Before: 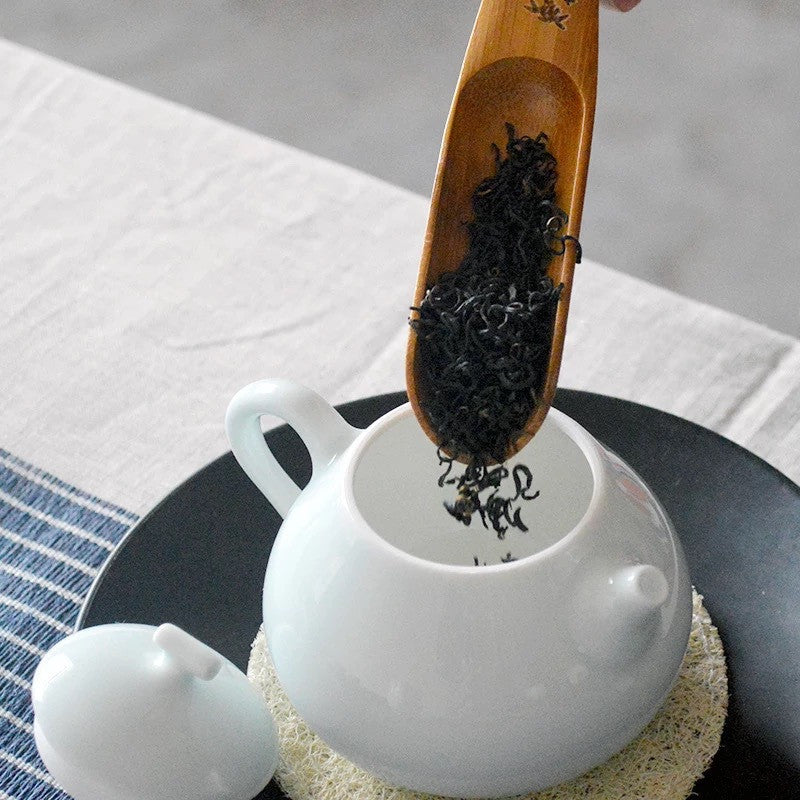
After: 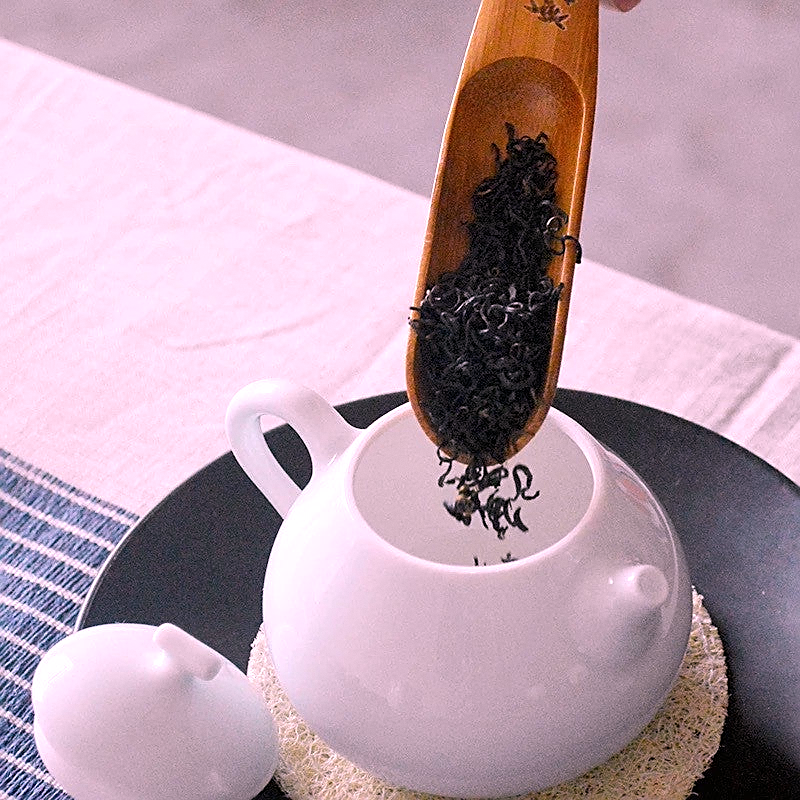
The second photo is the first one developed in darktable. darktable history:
sharpen: on, module defaults
grain: coarseness 0.09 ISO, strength 10%
tone equalizer: on, module defaults
white balance: red 1.188, blue 1.11
